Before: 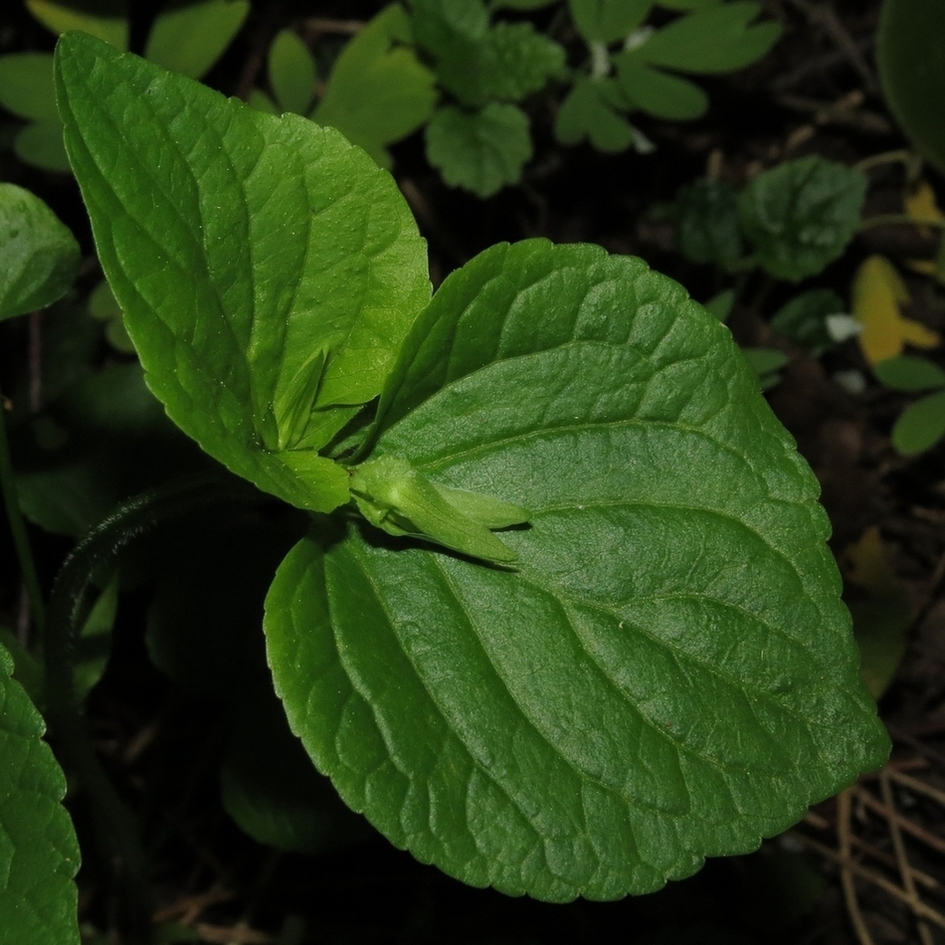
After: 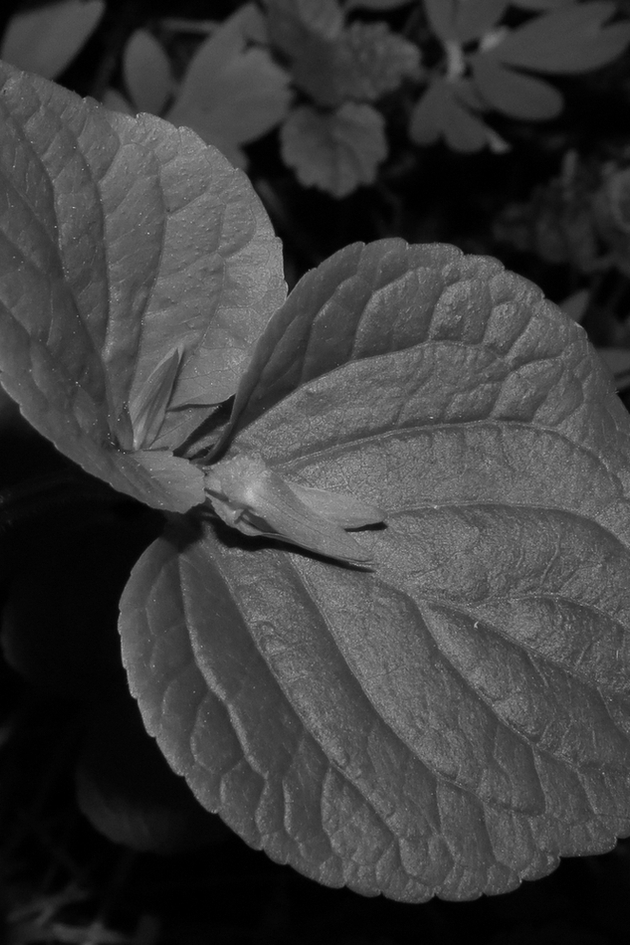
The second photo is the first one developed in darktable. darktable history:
crop and rotate: left 15.446%, right 17.836%
monochrome: a -71.75, b 75.82
